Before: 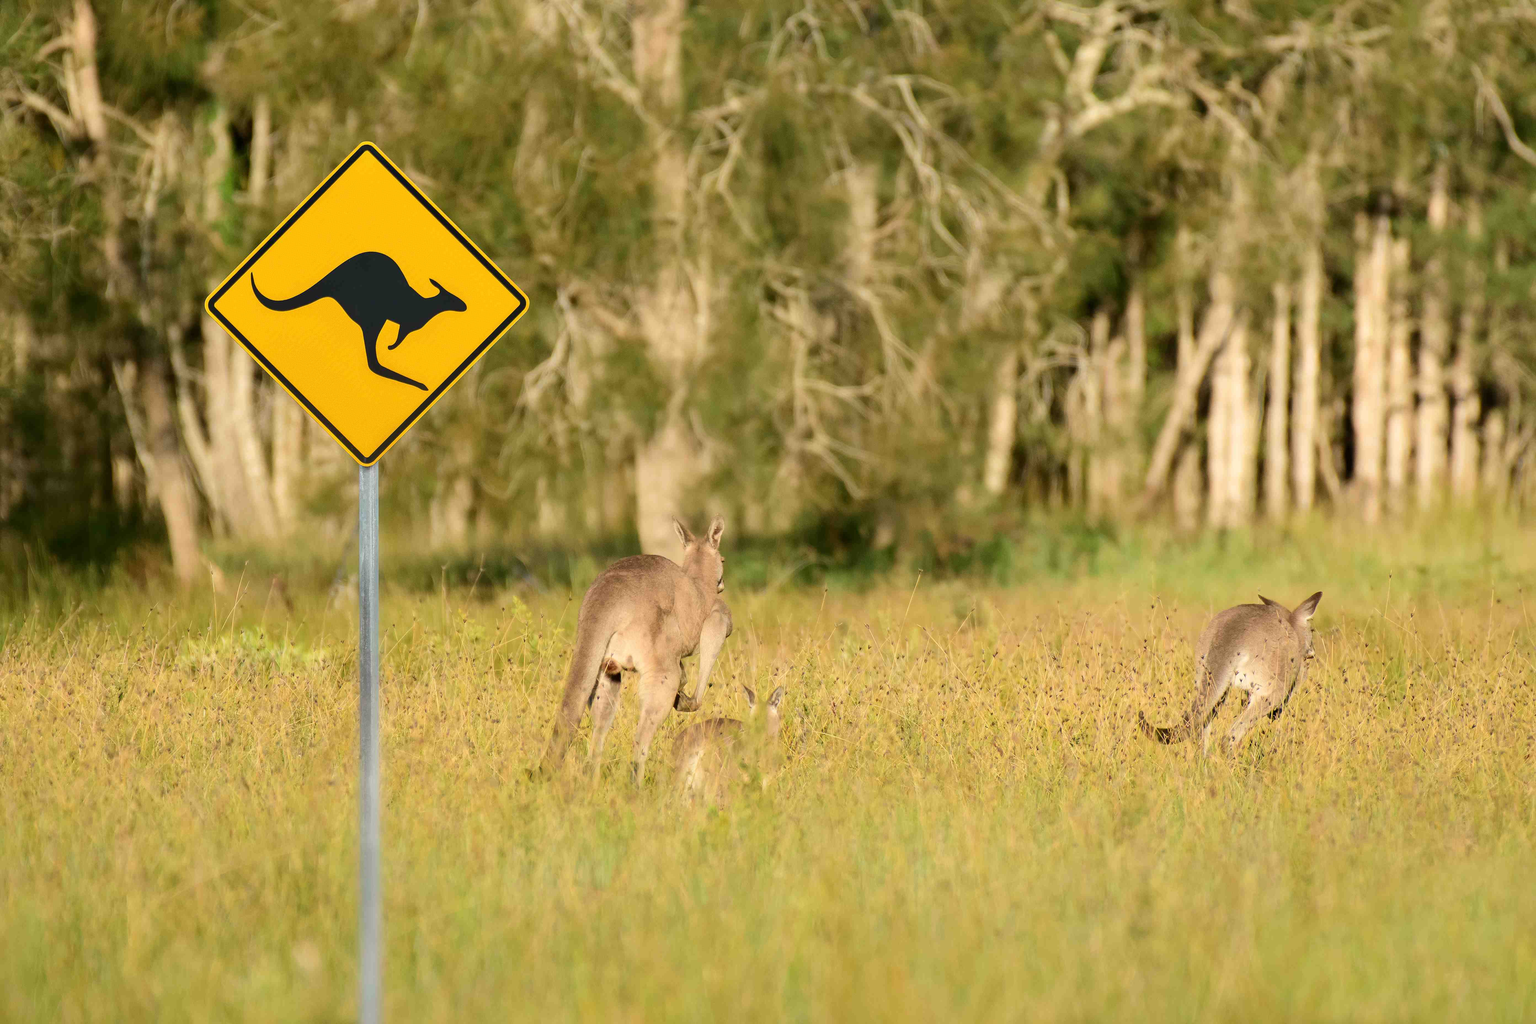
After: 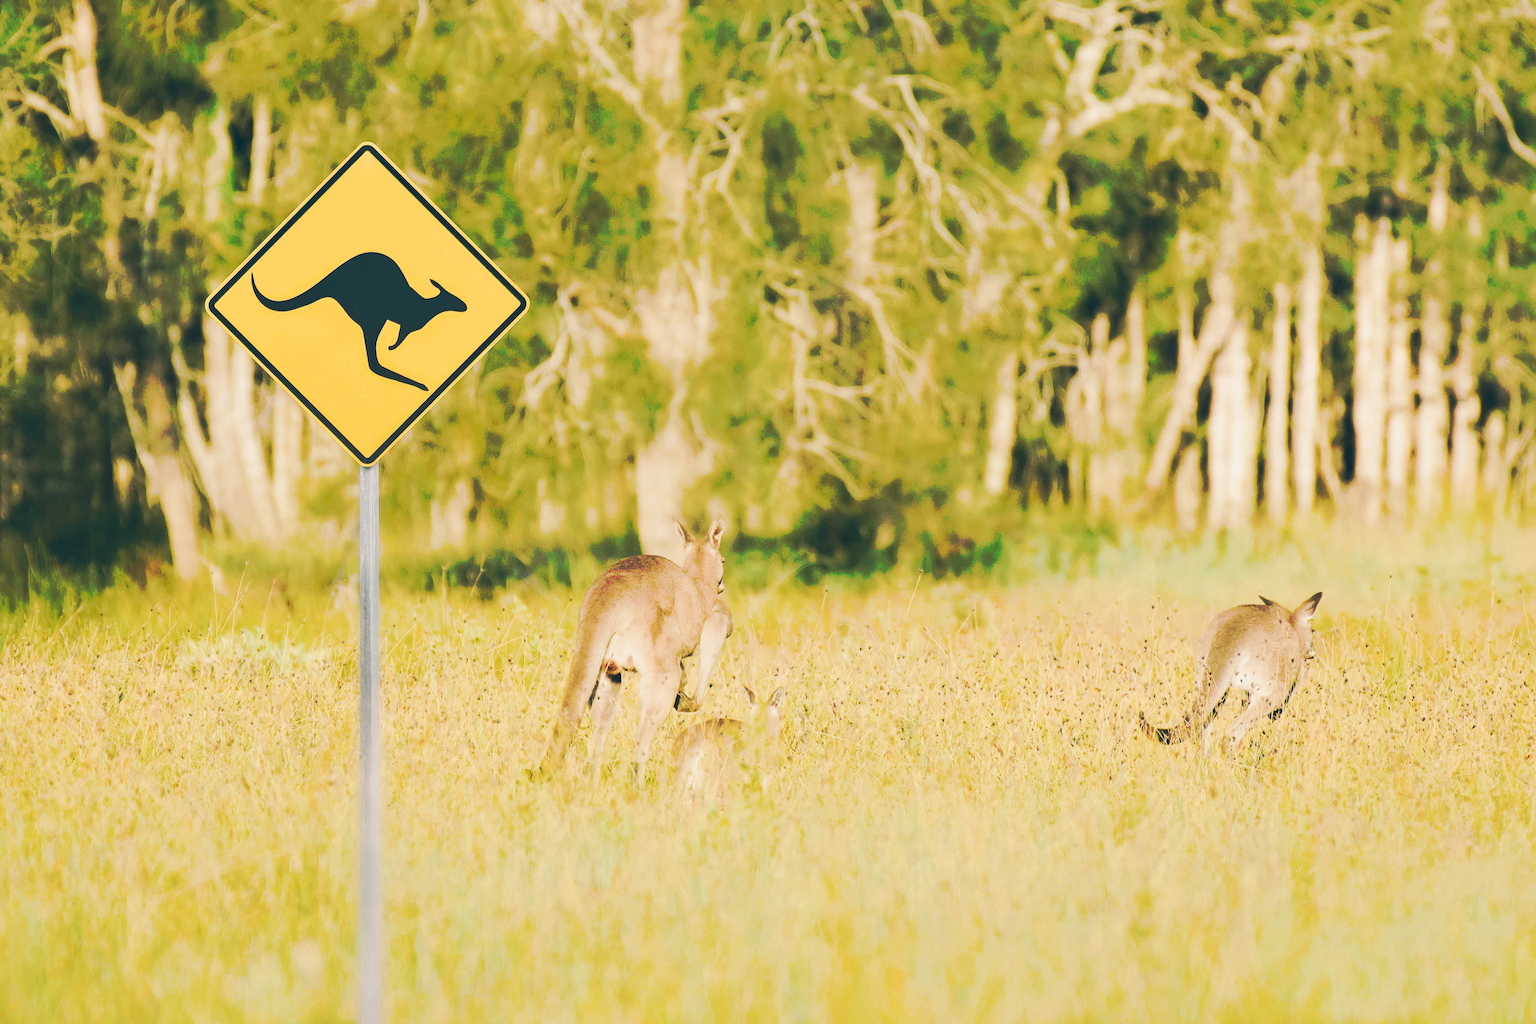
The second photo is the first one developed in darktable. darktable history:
tone curve: curves: ch0 [(0, 0) (0.003, 0.003) (0.011, 0.011) (0.025, 0.024) (0.044, 0.042) (0.069, 0.066) (0.1, 0.095) (0.136, 0.129) (0.177, 0.169) (0.224, 0.214) (0.277, 0.264) (0.335, 0.32) (0.399, 0.38) (0.468, 0.446) (0.543, 0.62) (0.623, 0.687) (0.709, 0.758) (0.801, 0.834) (0.898, 0.915) (1, 1)], preserve colors none
color look up table: target L [94.14, 92.8, 90.02, 82.77, 80.49, 74.29, 70.16, 66.87, 60.55, 55.8, 41.99, 28.92, 17.9, 93.37, 87.78, 81.27, 75.43, 72.54, 55.75, 60.74, 58.49, 54.55, 48.2, 37.28, 37.32, 24.23, 85.29, 81.21, 73.14, 70.4, 68.64, 67.74, 72.56, 60.97, 57.85, 49.62, 43.73, 44.68, 39.1, 26.41, 21.84, 19.13, 17.73, 80.6, 63.31, 55.45, 44.05, 52.84, 28.01], target a [-4.57, -6.641, -14.32, -20.5, -12.77, -13.91, -3.948, -53.54, -9.213, -39.15, -8.372, -28.36, -9.866, 2.738, 6.593, 16.48, 30.53, 35.68, 76.12, 39.01, 62.52, 20.8, 74.39, 40.66, 46.67, 6.353, 17.23, 5.299, 36.24, 3.318, 51.52, 30.54, 54.46, 15.3, 23.56, 67.6, 24.58, 63.22, 52.47, 29.4, 10.07, 6.632, -4.986, -17.45, -16.62, -9.641, 0.924, -31.26, -7.844], target b [23.7, 7.788, 20.14, 12.77, 28.65, 10.87, 66.78, 39.81, 32.49, 15.95, 8.329, 10.91, -3.839, 4.189, 21.23, 64.49, 10, 31.23, 42.18, 54.69, 62.12, 31.9, 16.95, 13.13, 29.86, 7.91, -7.013, -12.94, -24.73, 2.905, -8.521, -3.153, -27.43, -26.91, -50.89, -34.71, -39.68, -58.67, -25.44, -65.64, -3.647, -32.96, -10.25, -4.691, -38.85, -23.41, -54.11, -8.712, -27.28], num patches 49
